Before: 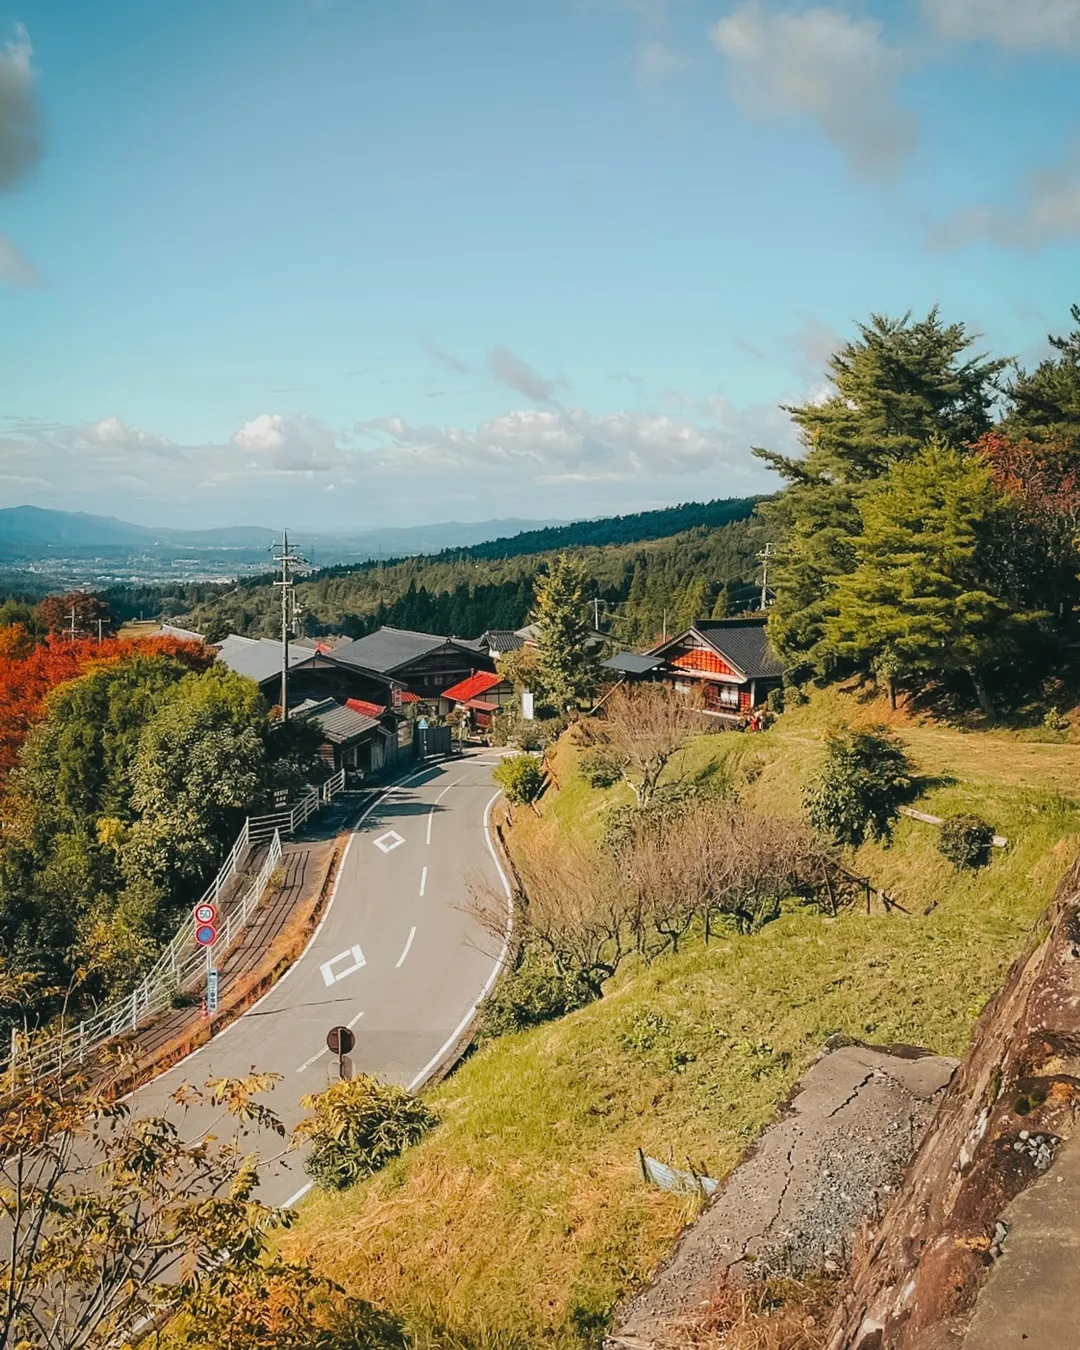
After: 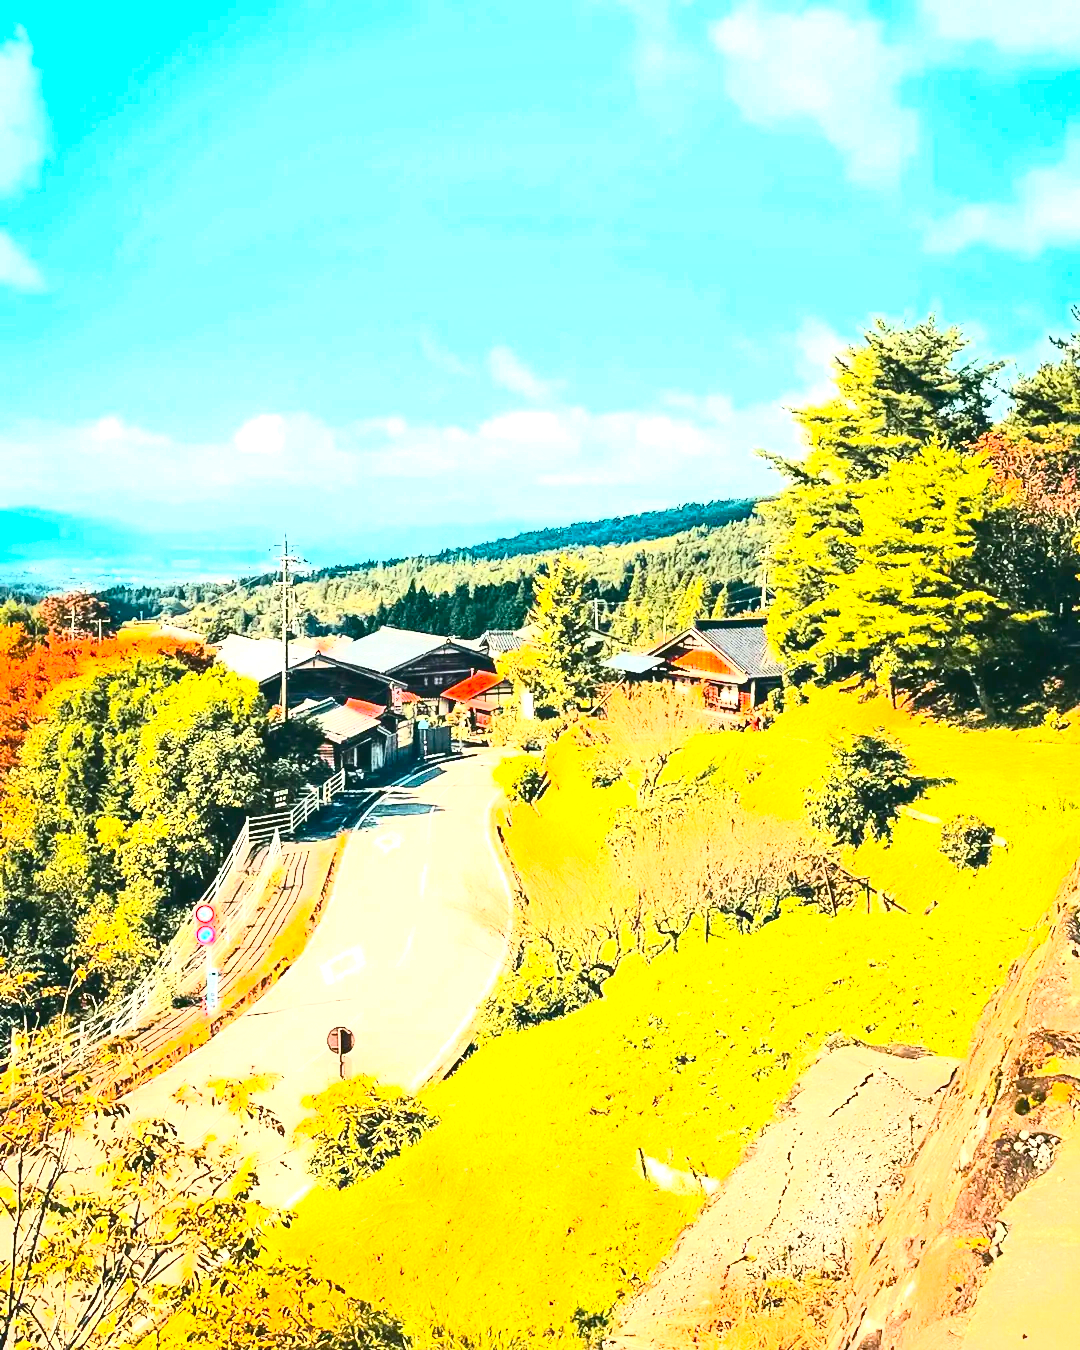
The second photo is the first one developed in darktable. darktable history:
color balance rgb: power › hue 63.28°, global offset › hue 170°, perceptual saturation grading › global saturation 25.359%, perceptual brilliance grading › global brilliance 25.079%, global vibrance 9.443%
contrast brightness saturation: contrast 0.62, brightness 0.343, saturation 0.141
exposure: black level correction 0.001, exposure 1.133 EV, compensate highlight preservation false
